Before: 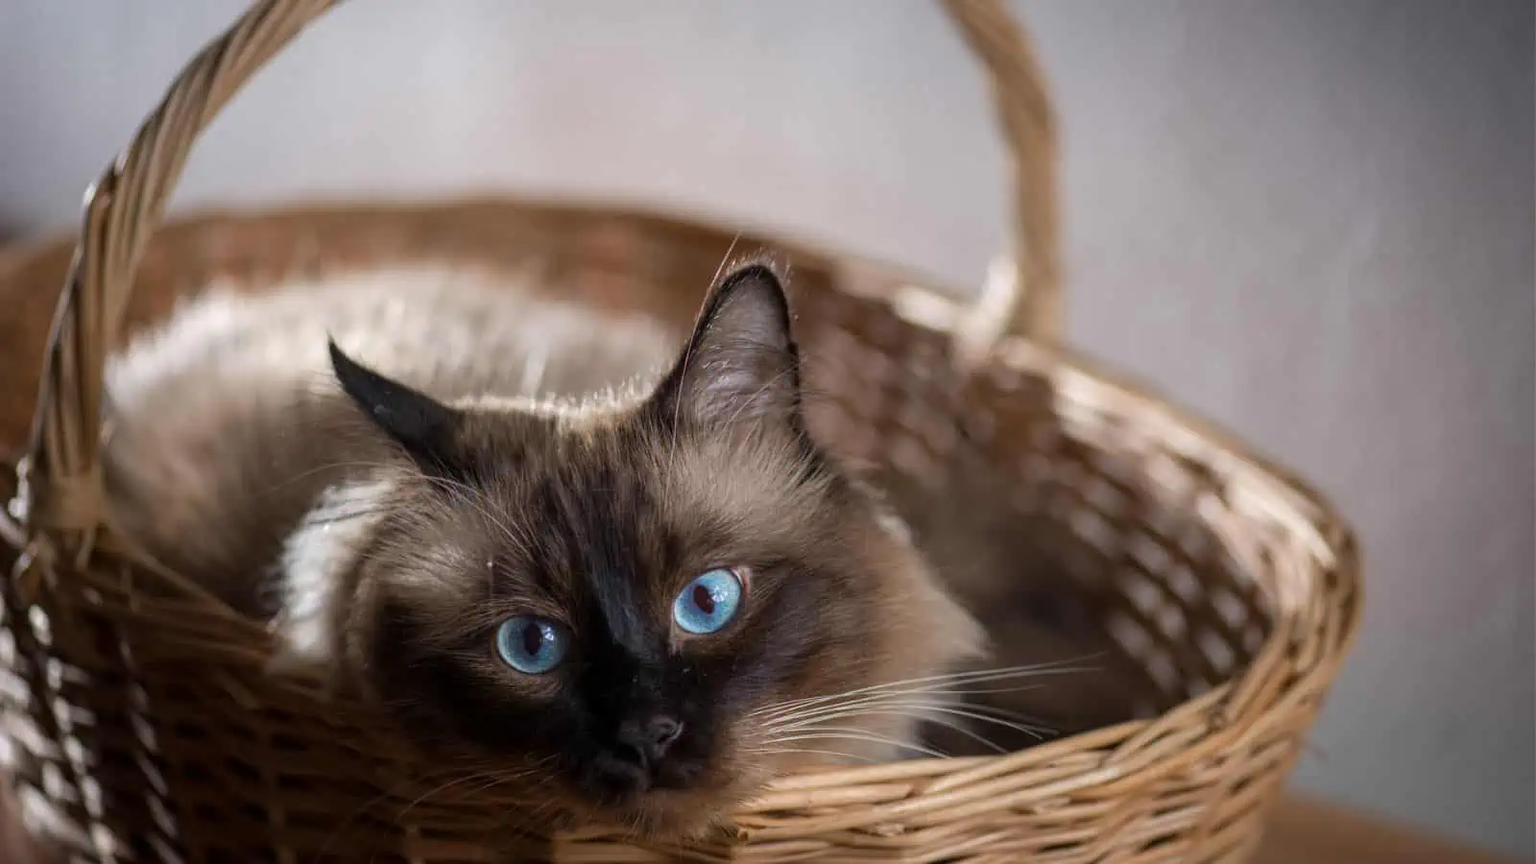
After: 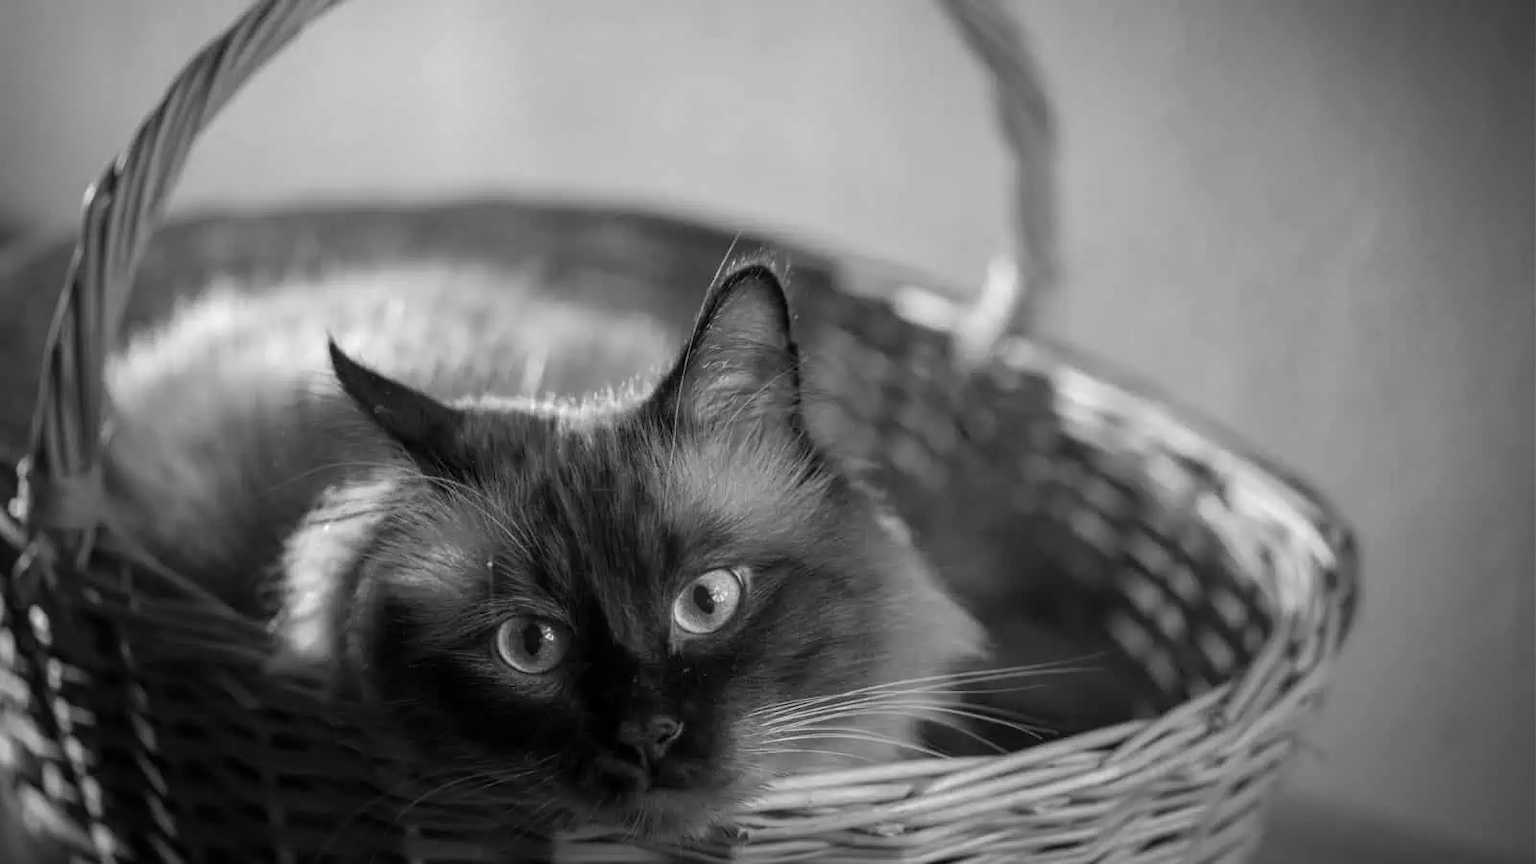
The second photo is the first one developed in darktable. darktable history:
monochrome: on, module defaults
vignetting: fall-off start 88.53%, fall-off radius 44.2%, saturation 0.376, width/height ratio 1.161
